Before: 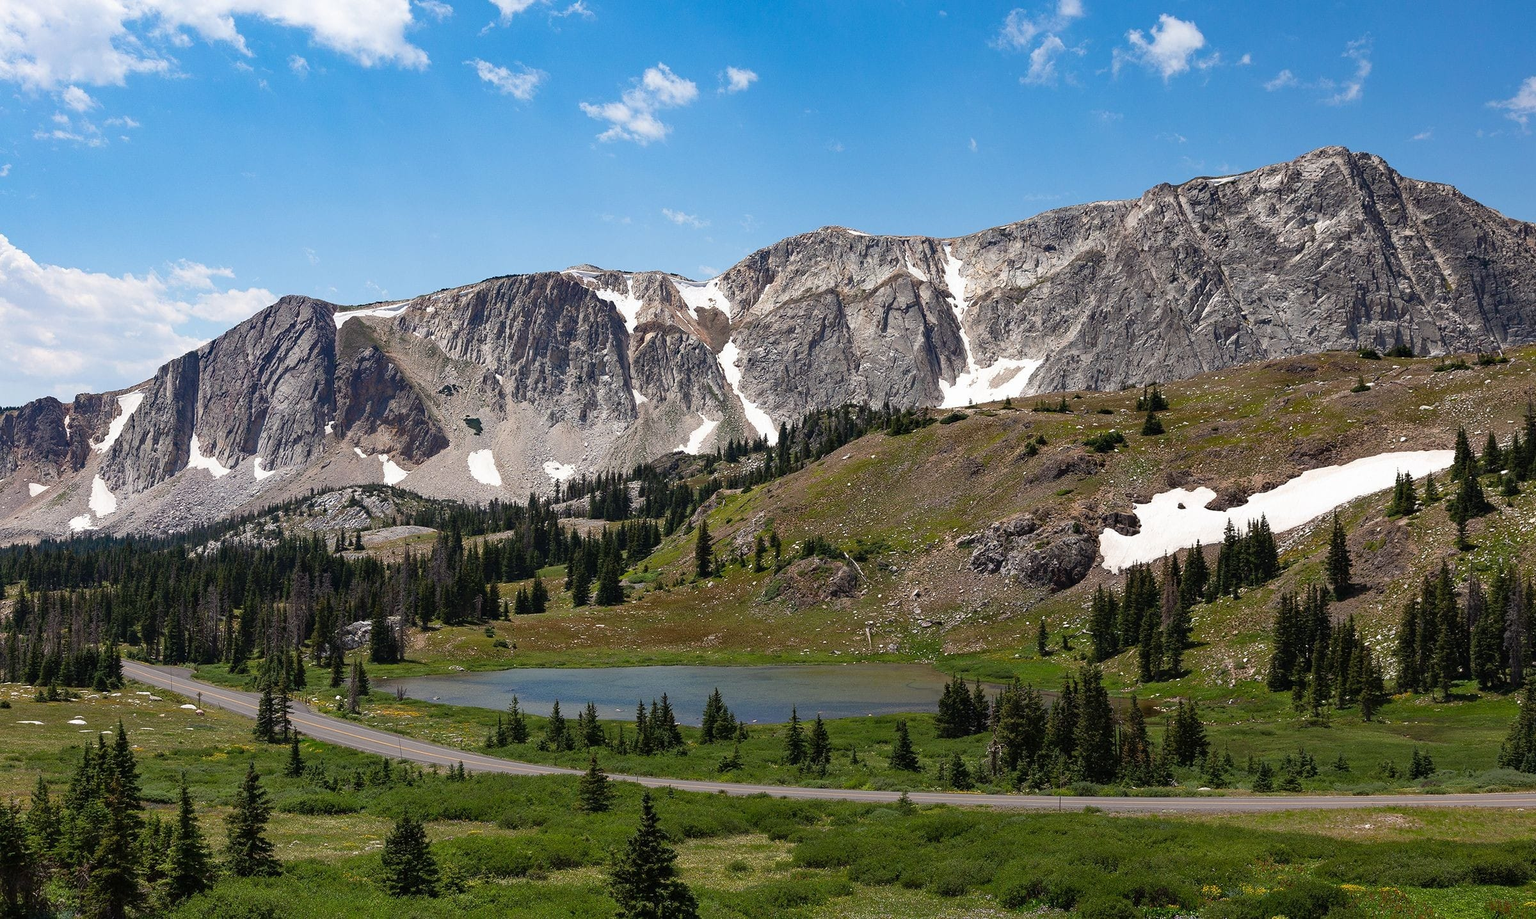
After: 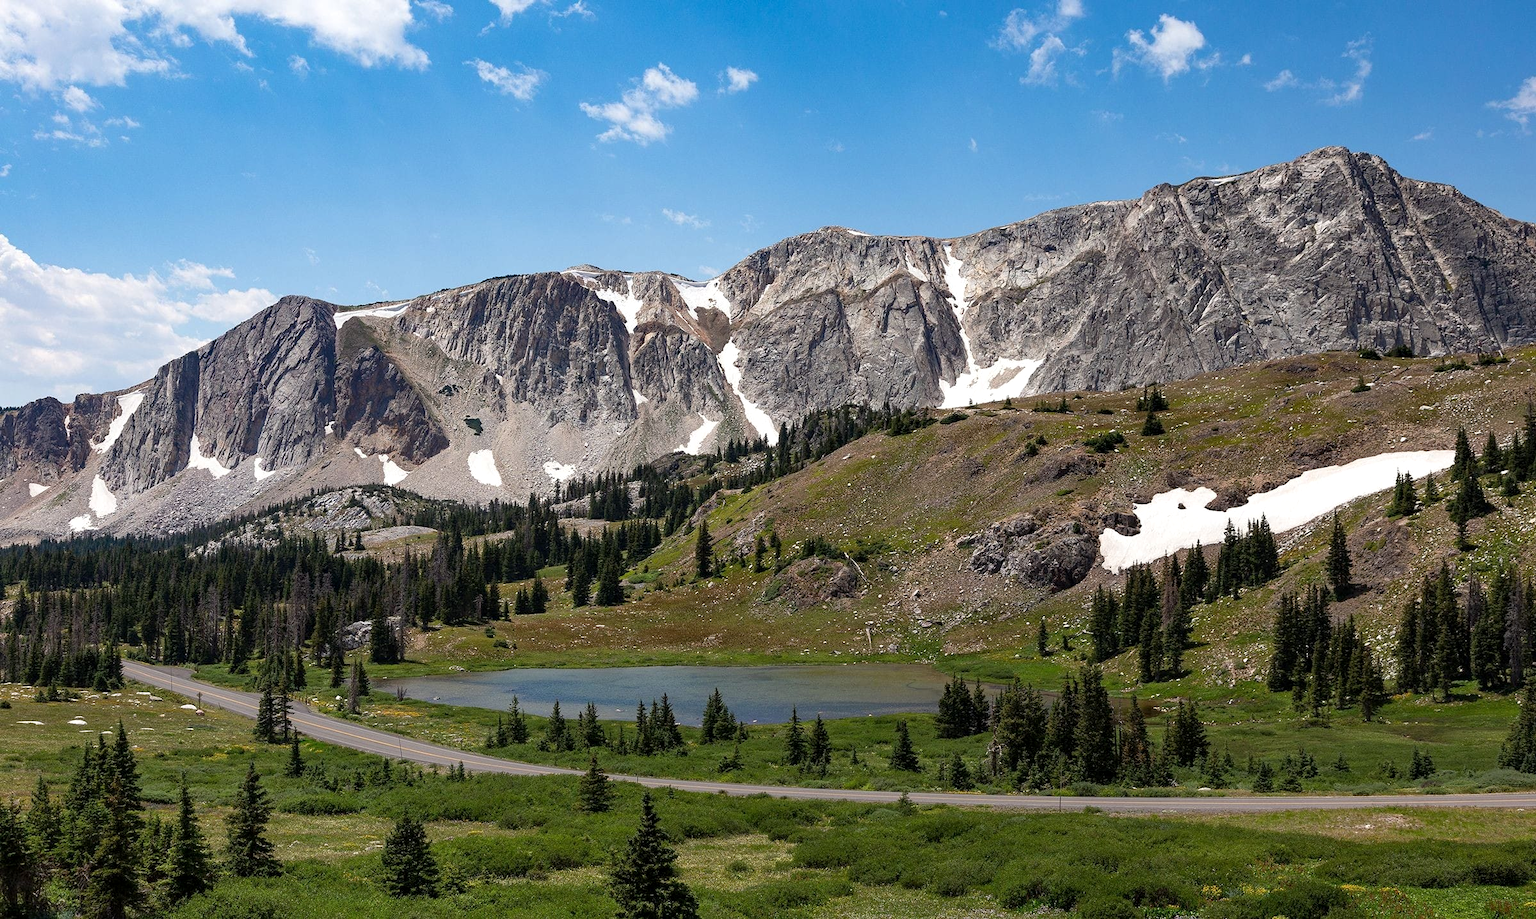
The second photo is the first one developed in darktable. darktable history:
local contrast: highlights 105%, shadows 100%, detail 120%, midtone range 0.2
